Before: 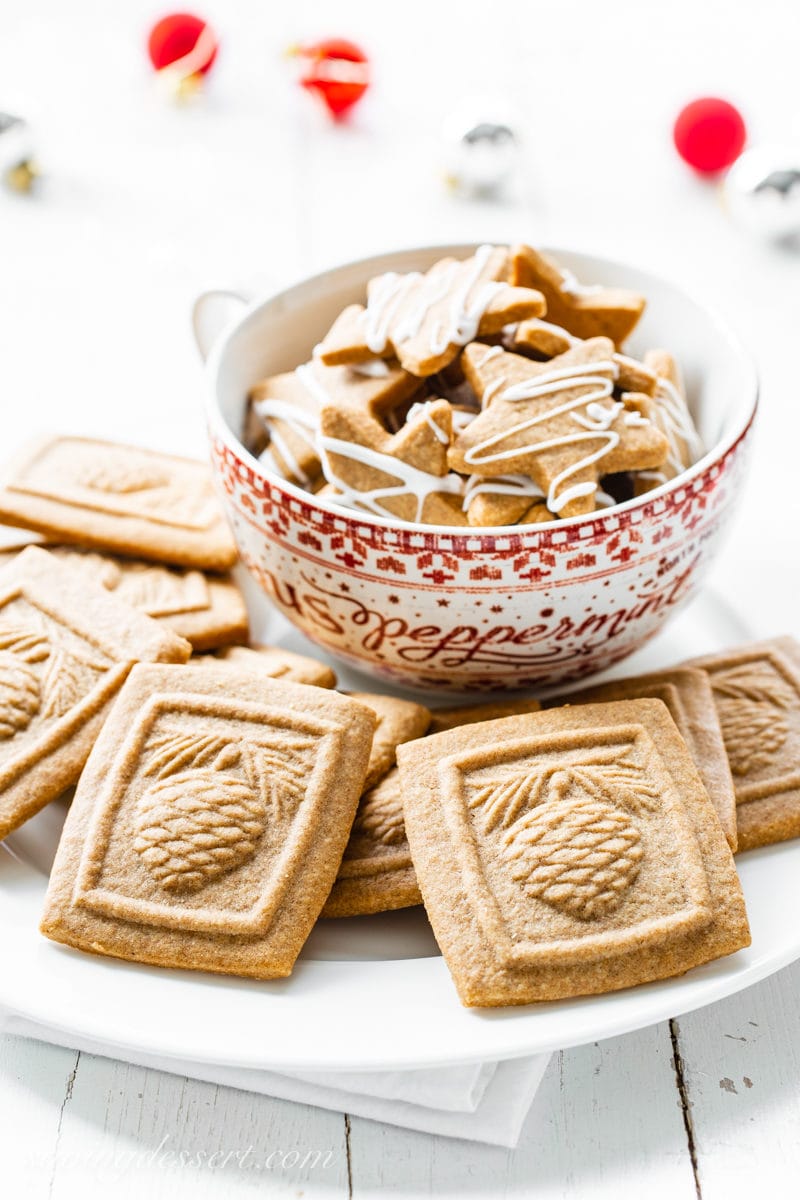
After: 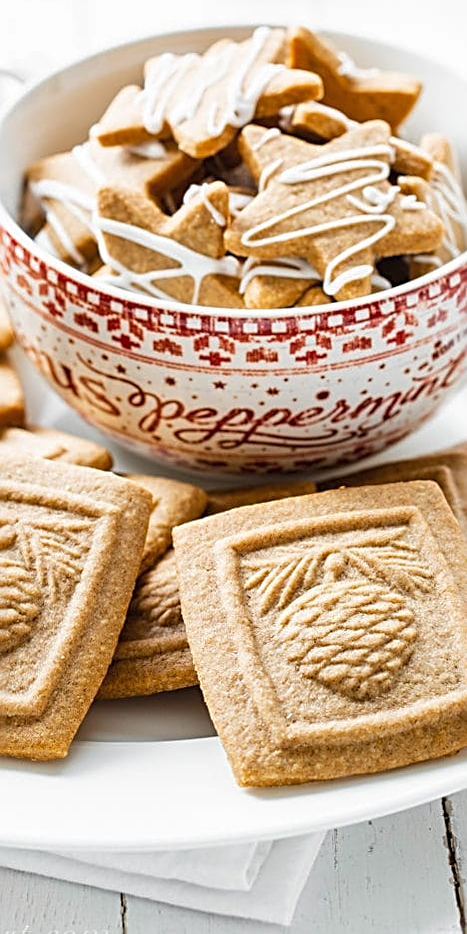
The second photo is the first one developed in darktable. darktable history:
sharpen: radius 2.531, amount 0.628
rotate and perspective: rotation 0.174°, lens shift (vertical) 0.013, lens shift (horizontal) 0.019, shear 0.001, automatic cropping original format, crop left 0.007, crop right 0.991, crop top 0.016, crop bottom 0.997
crop and rotate: left 28.256%, top 17.734%, right 12.656%, bottom 3.573%
shadows and highlights: shadows 25, highlights -25
